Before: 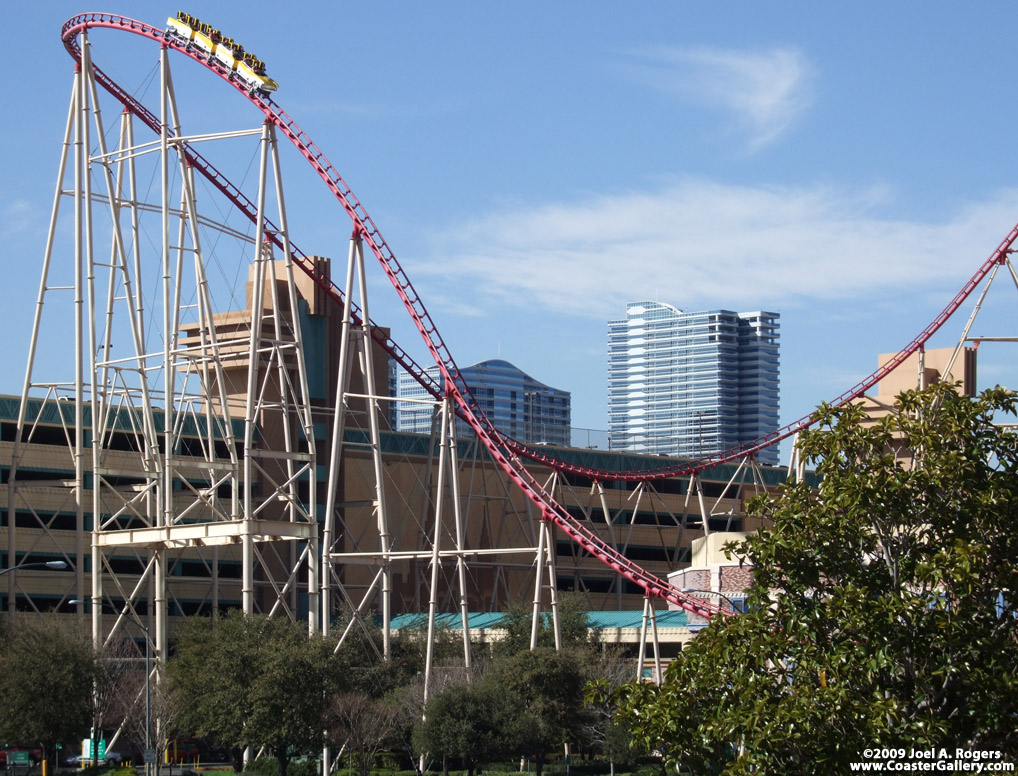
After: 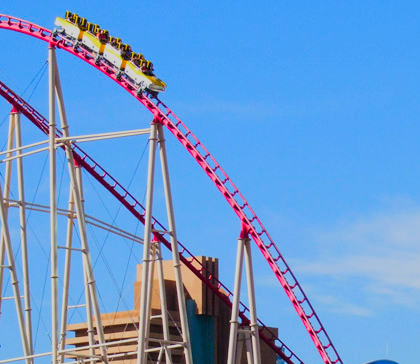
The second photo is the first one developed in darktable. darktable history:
crop and rotate: left 11.099%, top 0.054%, right 47.592%, bottom 53.033%
filmic rgb: black relative exposure -7.65 EV, white relative exposure 4.56 EV, hardness 3.61, contrast 0.99, add noise in highlights 0.099, color science v4 (2020), type of noise poissonian
color correction: highlights b* 0.063, saturation 2.1
